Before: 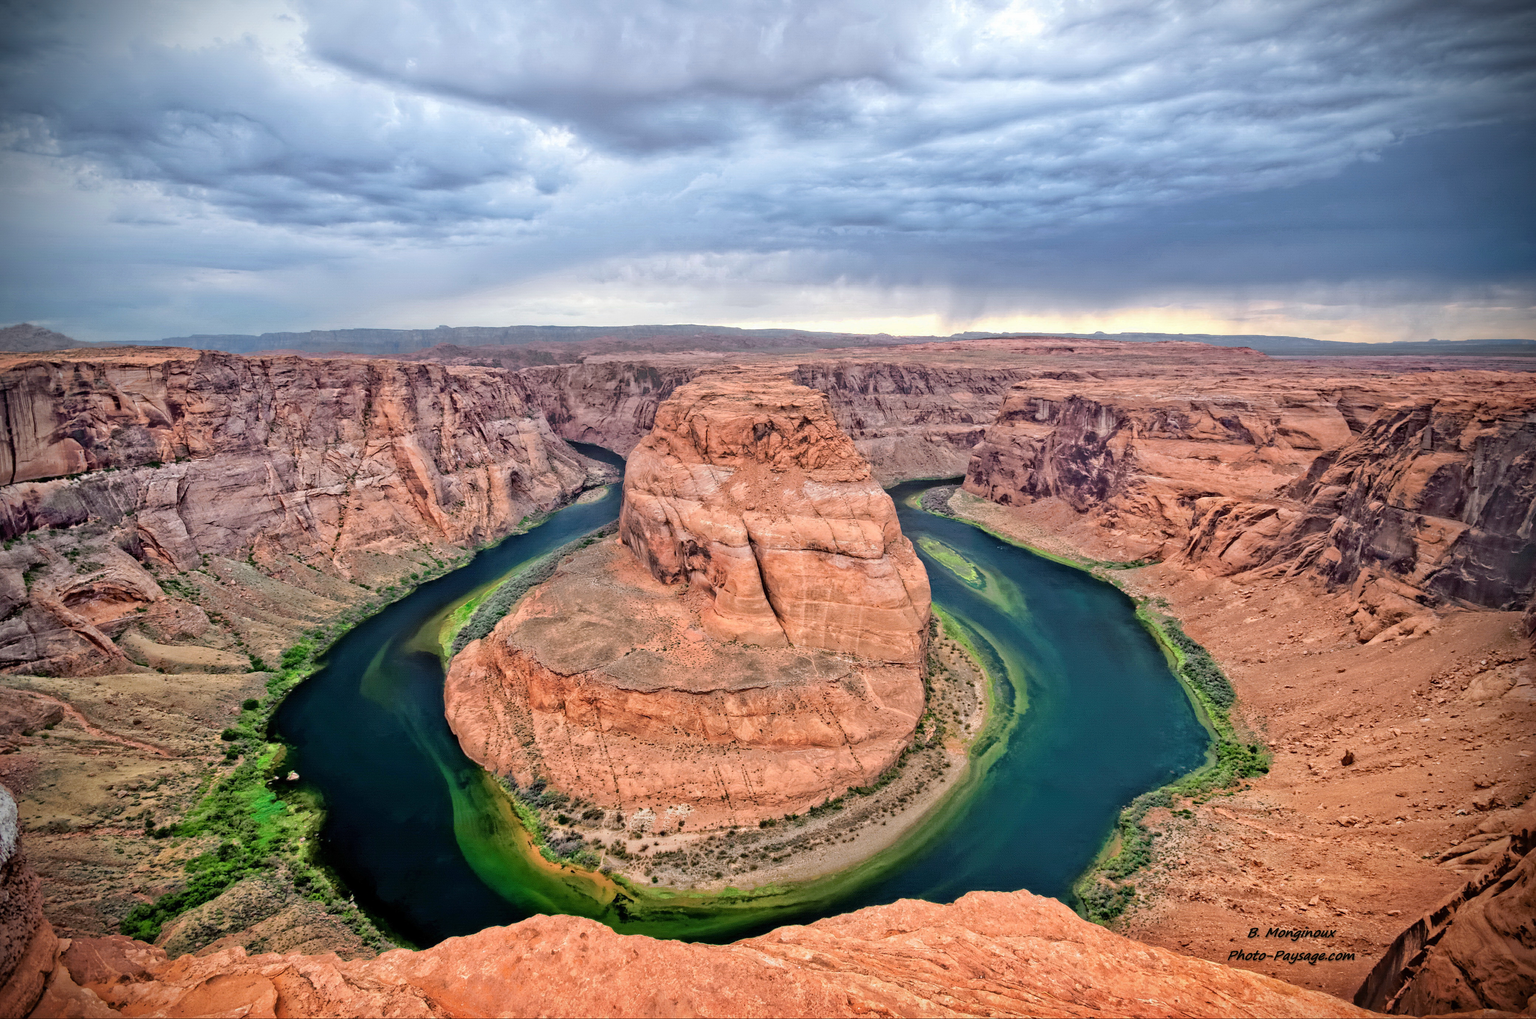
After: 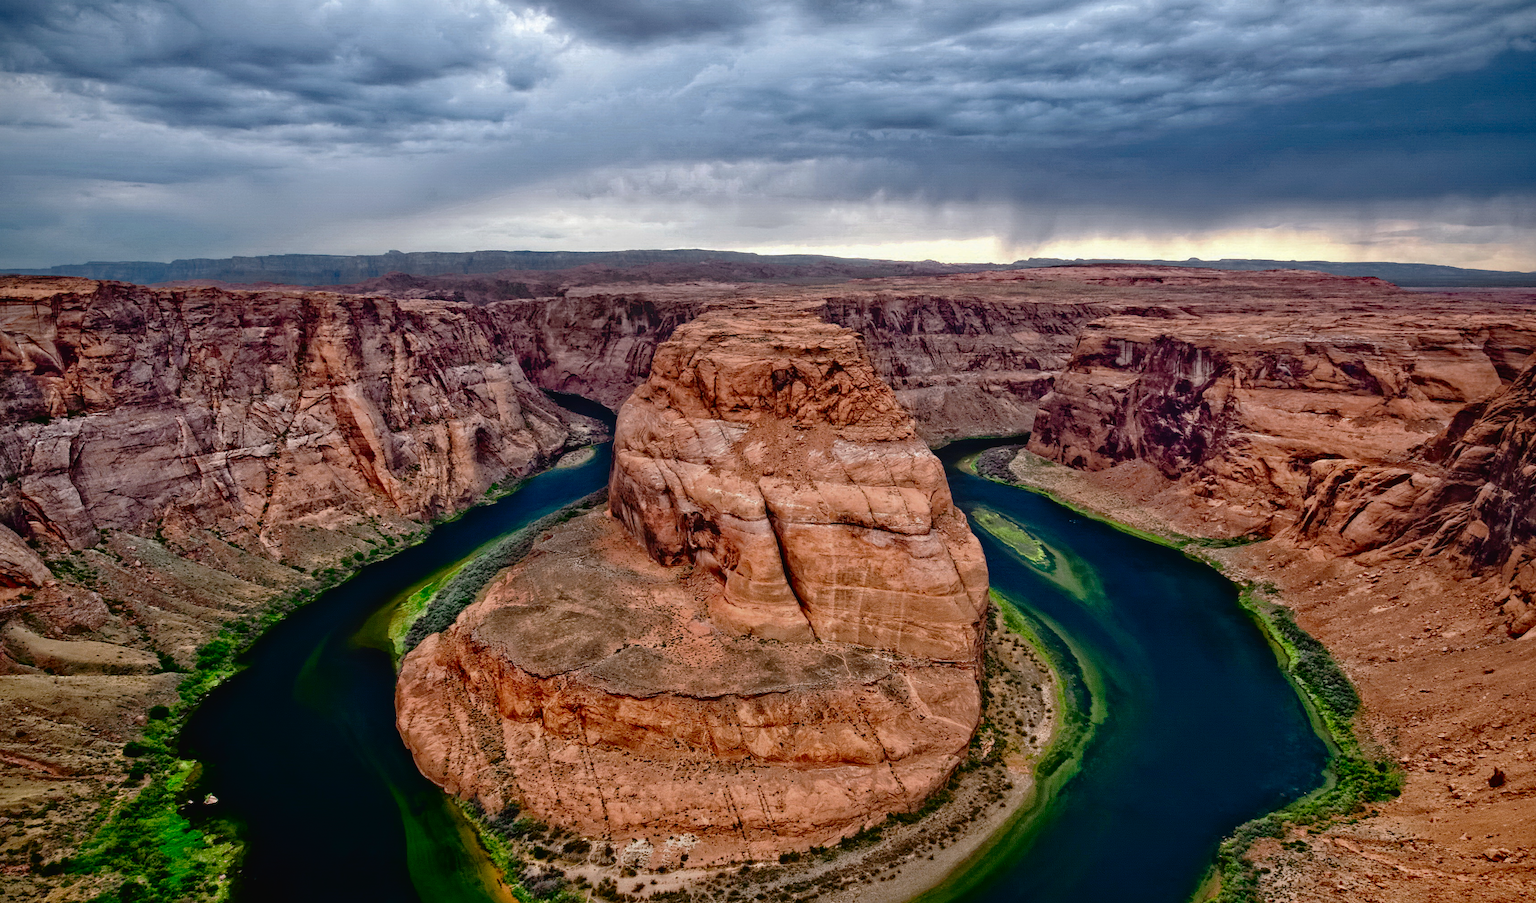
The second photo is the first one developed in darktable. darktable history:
base curve: curves: ch0 [(0, 0.024) (0.055, 0.065) (0.121, 0.166) (0.236, 0.319) (0.693, 0.726) (1, 1)], preserve colors none
contrast brightness saturation: contrast 0.09, brightness -0.59, saturation 0.17
crop: left 7.856%, top 11.836%, right 10.12%, bottom 15.387%
